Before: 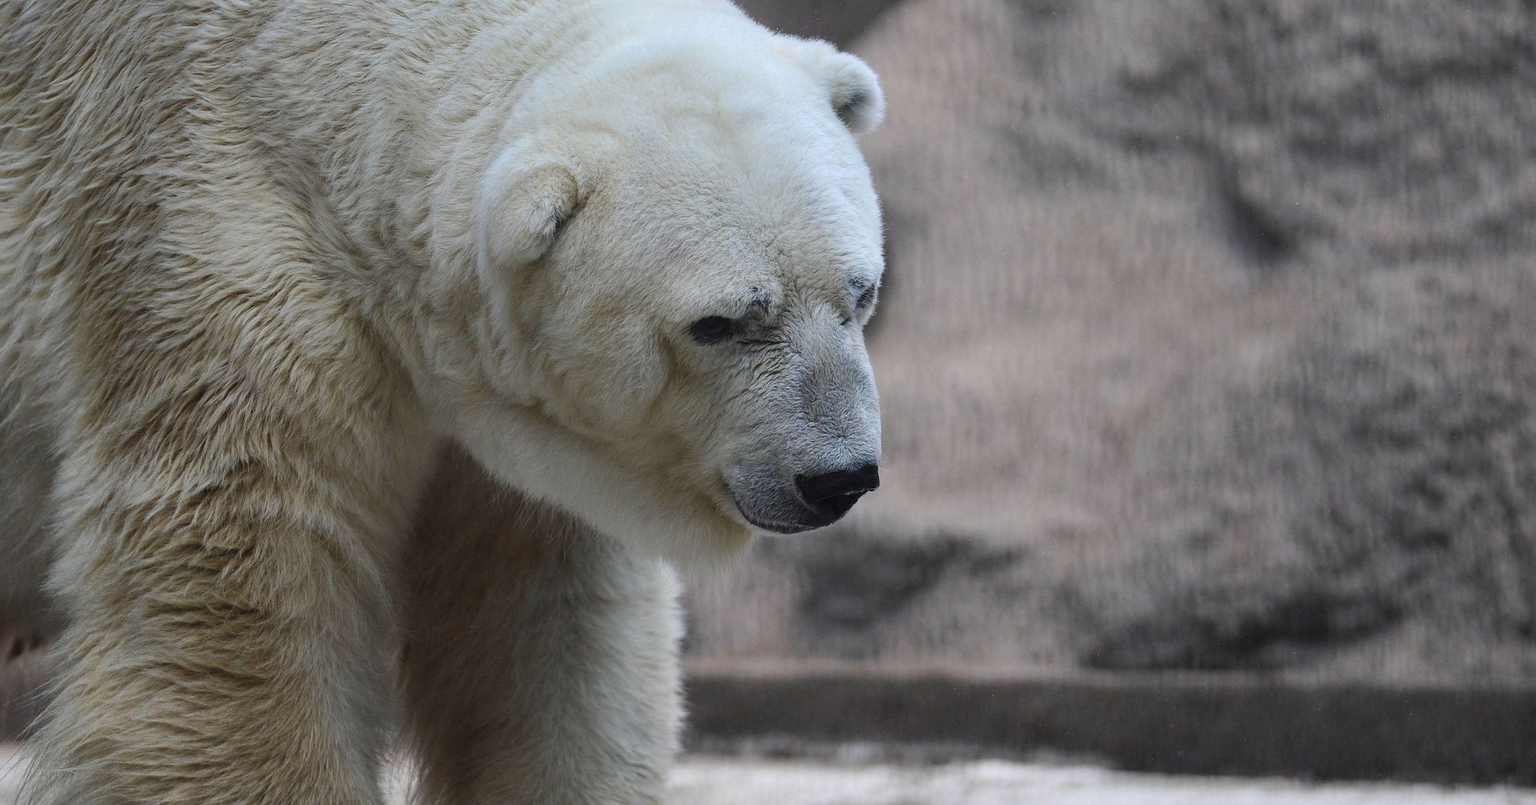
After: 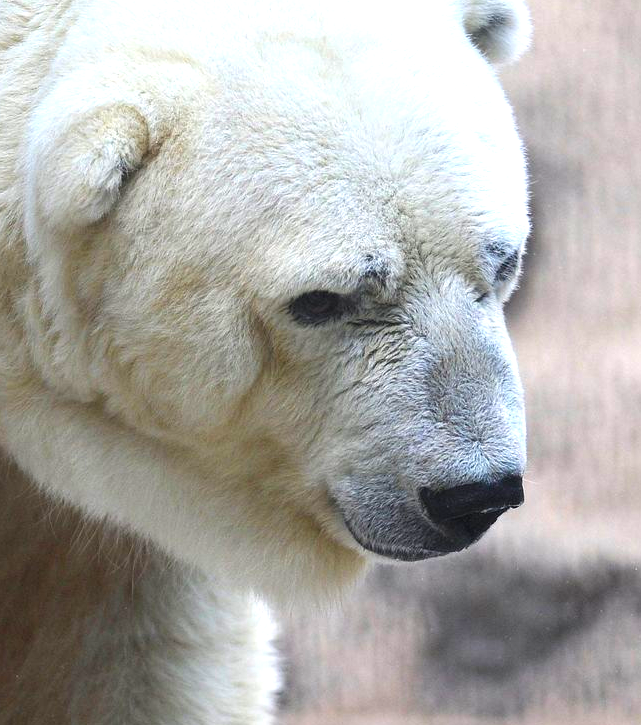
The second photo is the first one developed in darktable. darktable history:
crop and rotate: left 29.852%, top 10.202%, right 36.549%, bottom 17.271%
color balance rgb: perceptual saturation grading › global saturation 17.696%, global vibrance 20%
levels: black 0.077%
exposure: black level correction 0, exposure 1.095 EV, compensate highlight preservation false
